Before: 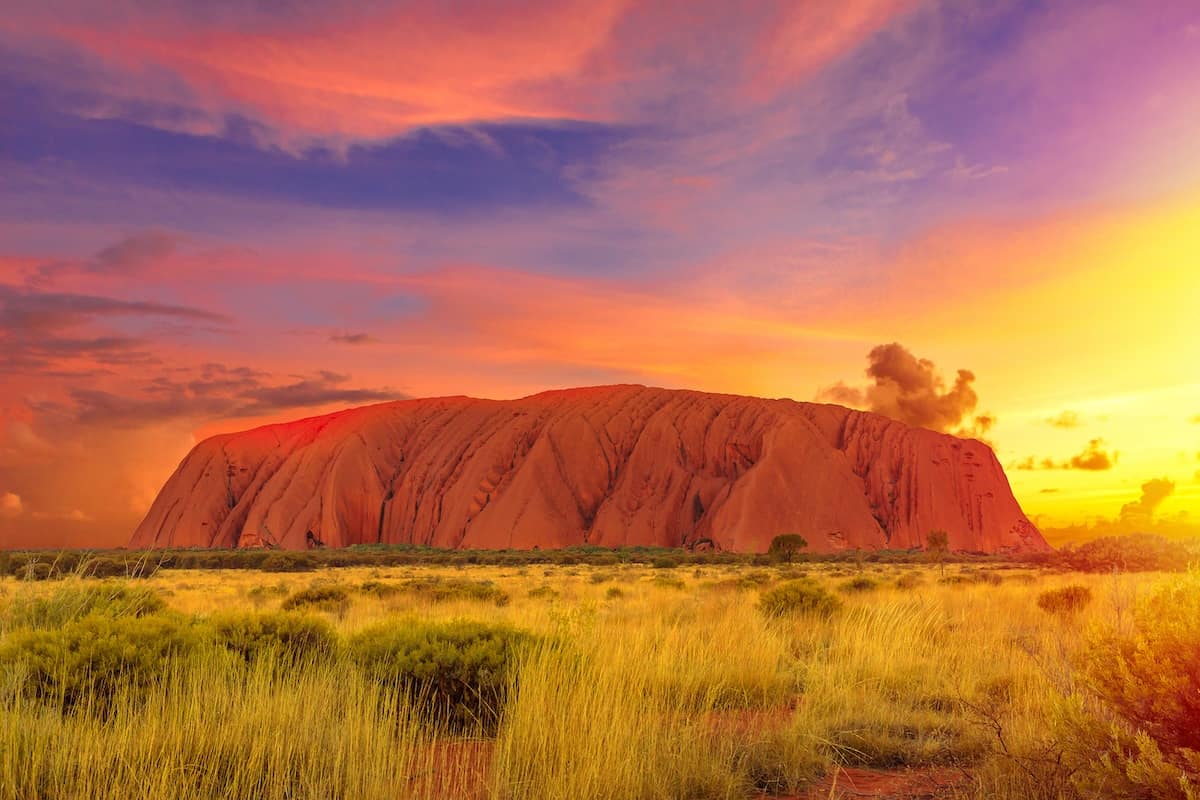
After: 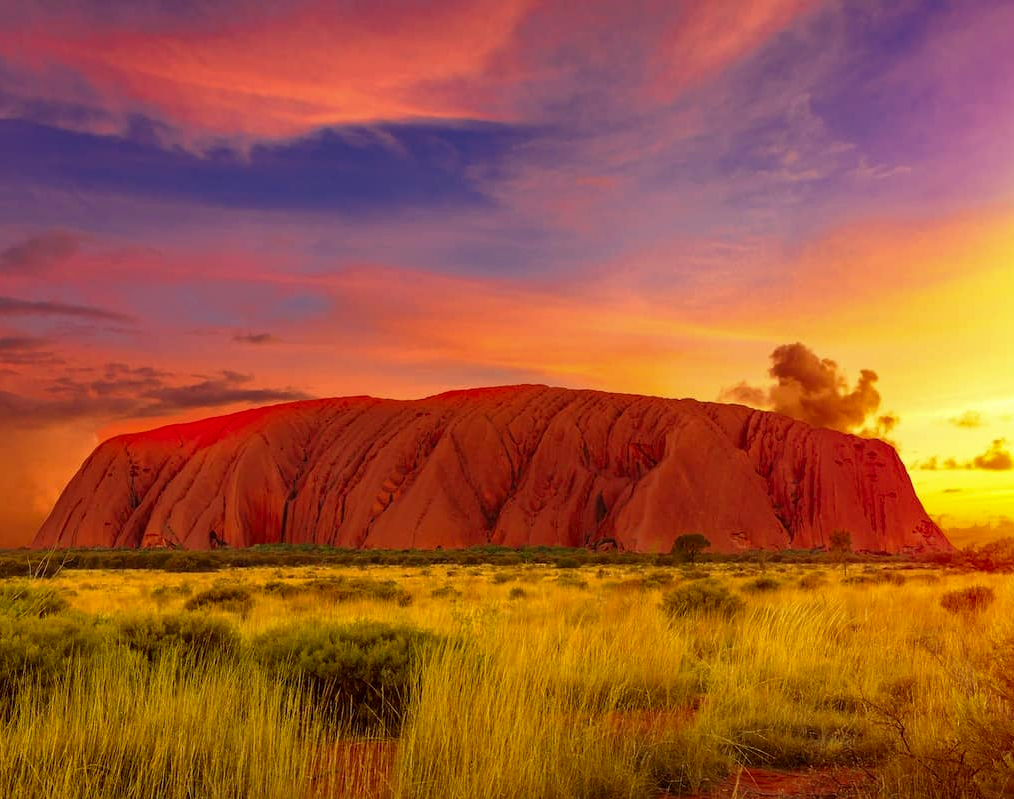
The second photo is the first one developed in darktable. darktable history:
contrast brightness saturation: contrast 0.068, brightness -0.127, saturation 0.064
crop: left 8.086%, right 7.379%
